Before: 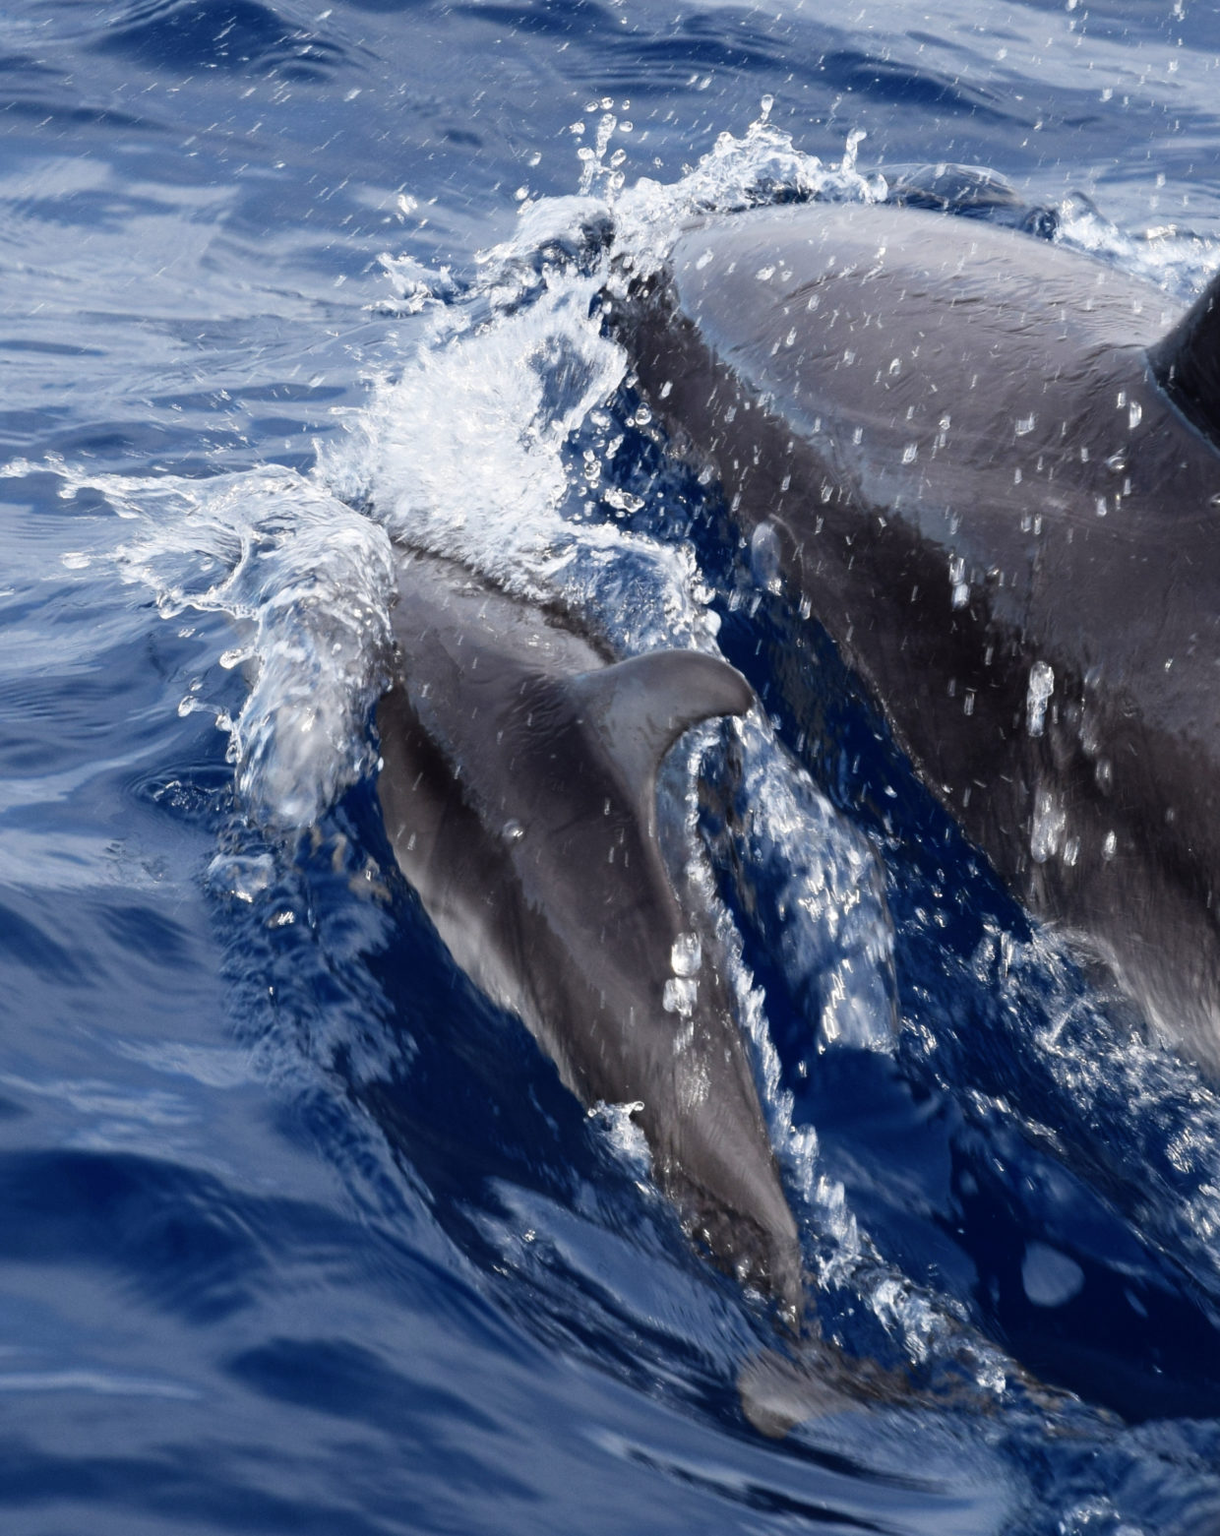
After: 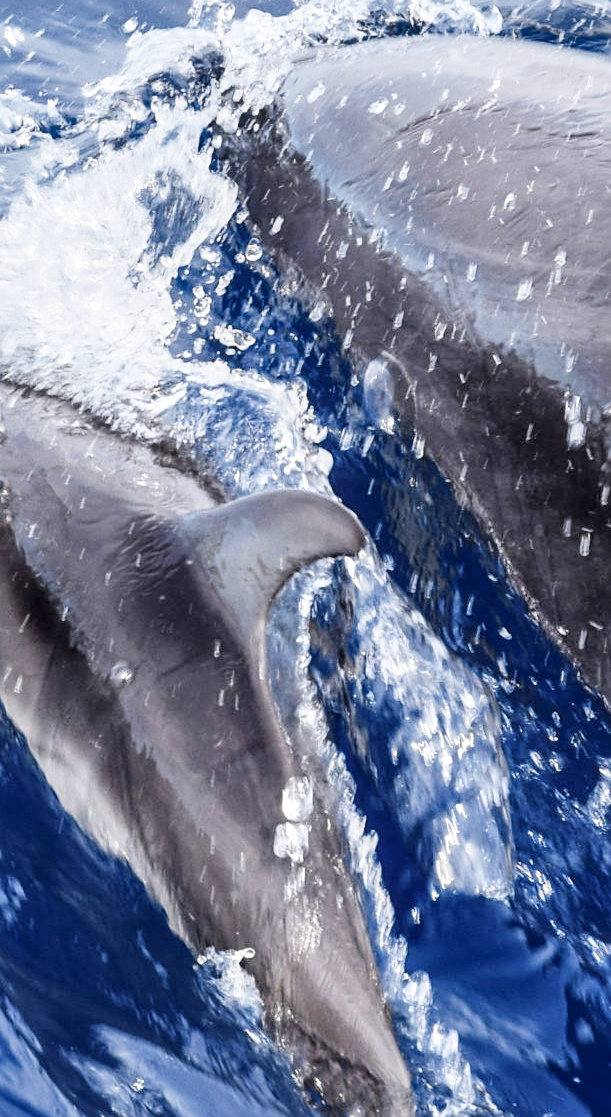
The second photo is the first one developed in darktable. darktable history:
crop: left 32.318%, top 10.957%, right 18.386%, bottom 17.479%
local contrast: on, module defaults
filmic rgb: black relative exposure -7.65 EV, white relative exposure 4.56 EV, hardness 3.61
tone equalizer: on, module defaults
shadows and highlights: low approximation 0.01, soften with gaussian
contrast equalizer: y [[0.5, 0.5, 0.5, 0.539, 0.64, 0.611], [0.5 ×6], [0.5 ×6], [0 ×6], [0 ×6]], mix -0.186
exposure: black level correction 0, exposure 1.528 EV, compensate exposure bias true, compensate highlight preservation false
sharpen: on, module defaults
